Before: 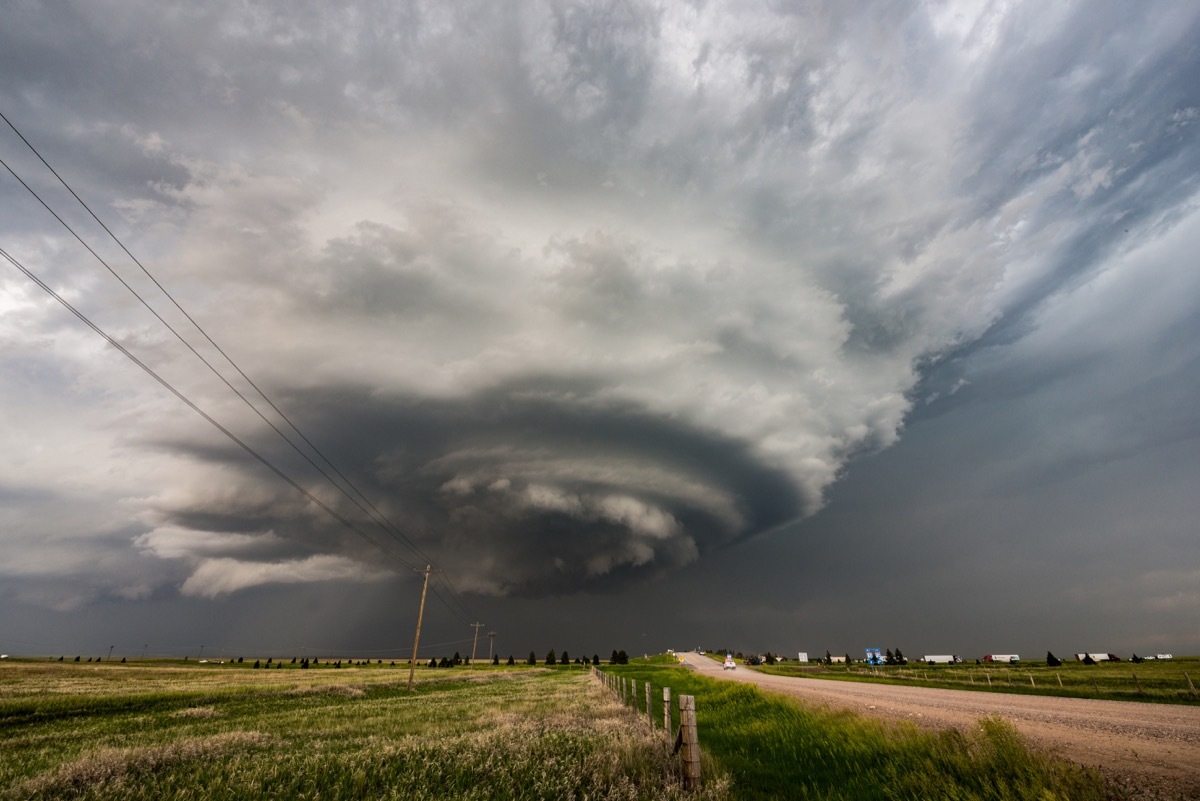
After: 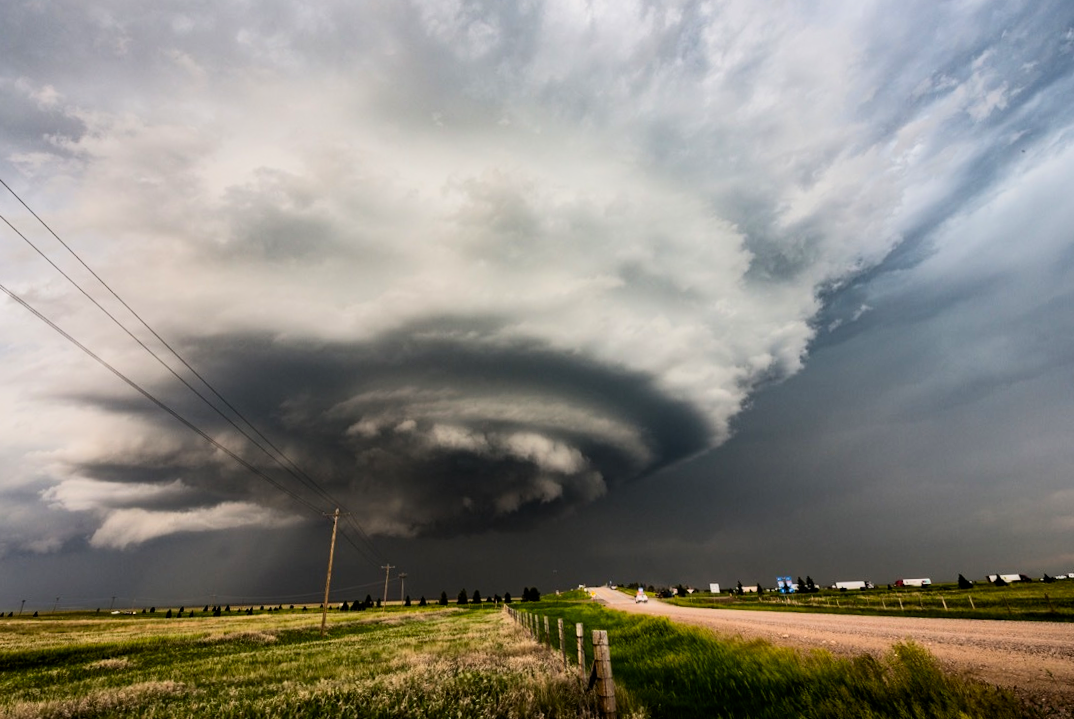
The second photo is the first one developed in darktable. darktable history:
crop and rotate: angle 1.93°, left 6.024%, top 5.705%
contrast brightness saturation: contrast 0.228, brightness 0.096, saturation 0.289
filmic rgb: middle gray luminance 9.29%, black relative exposure -10.63 EV, white relative exposure 3.43 EV, target black luminance 0%, hardness 5.94, latitude 59.58%, contrast 1.09, highlights saturation mix 6.26%, shadows ↔ highlights balance 28.41%
